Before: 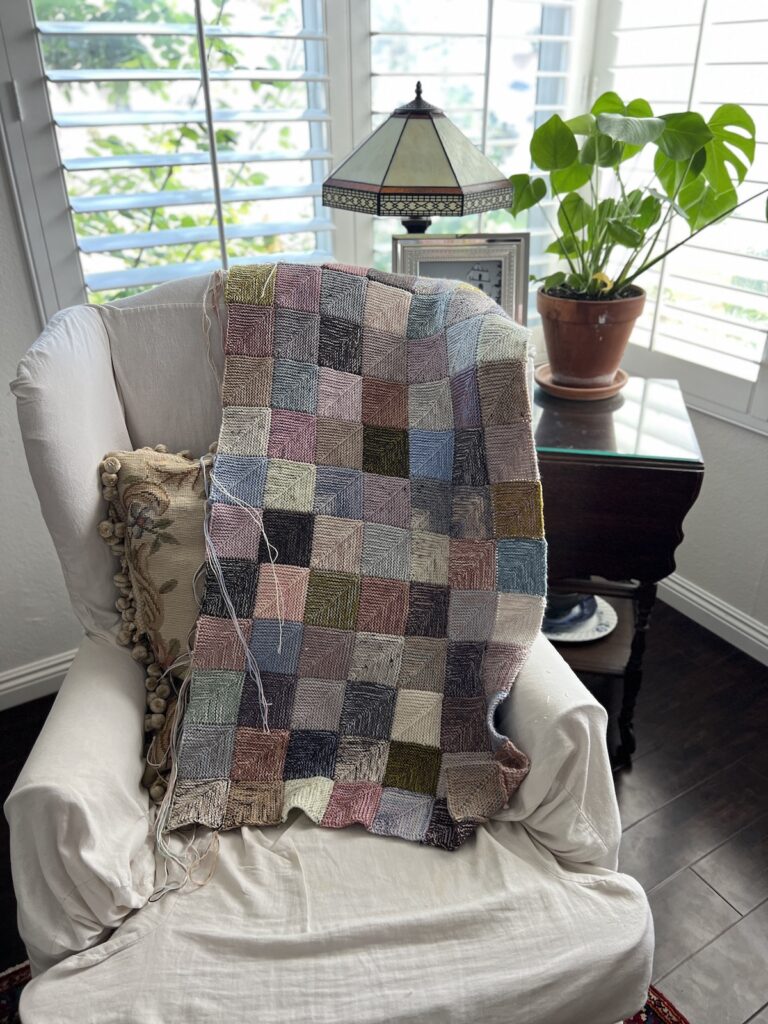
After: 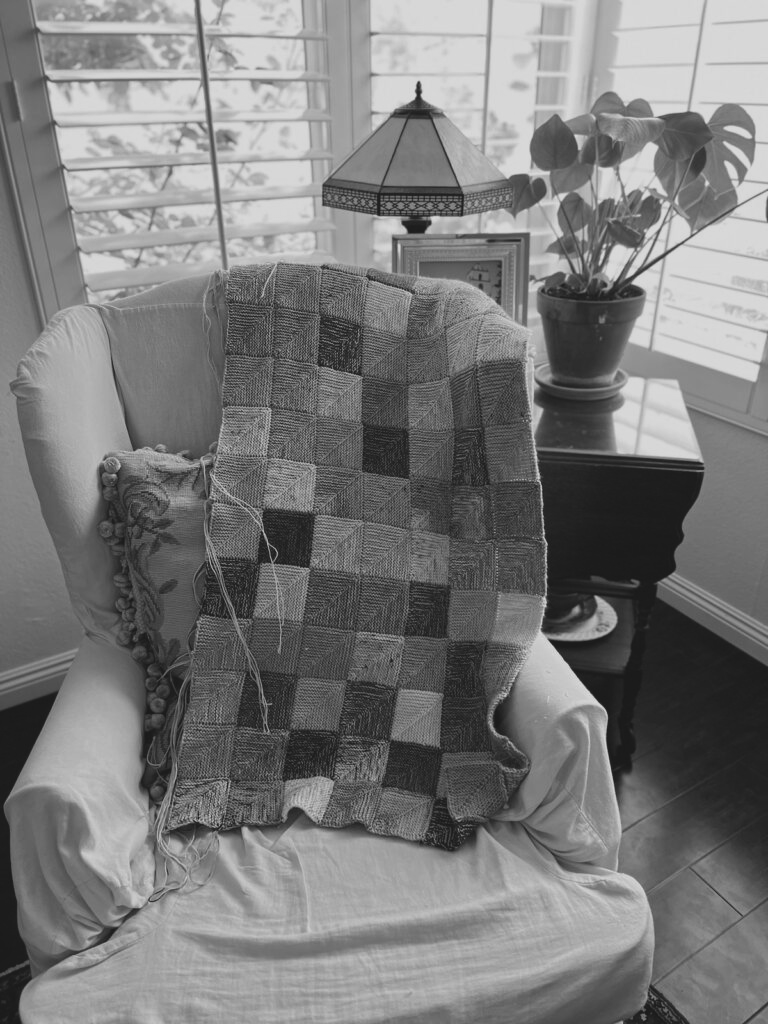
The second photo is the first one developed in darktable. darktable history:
monochrome: a -6.99, b 35.61, size 1.4
exposure: black level correction -0.015, exposure -0.5 EV, compensate highlight preservation false
